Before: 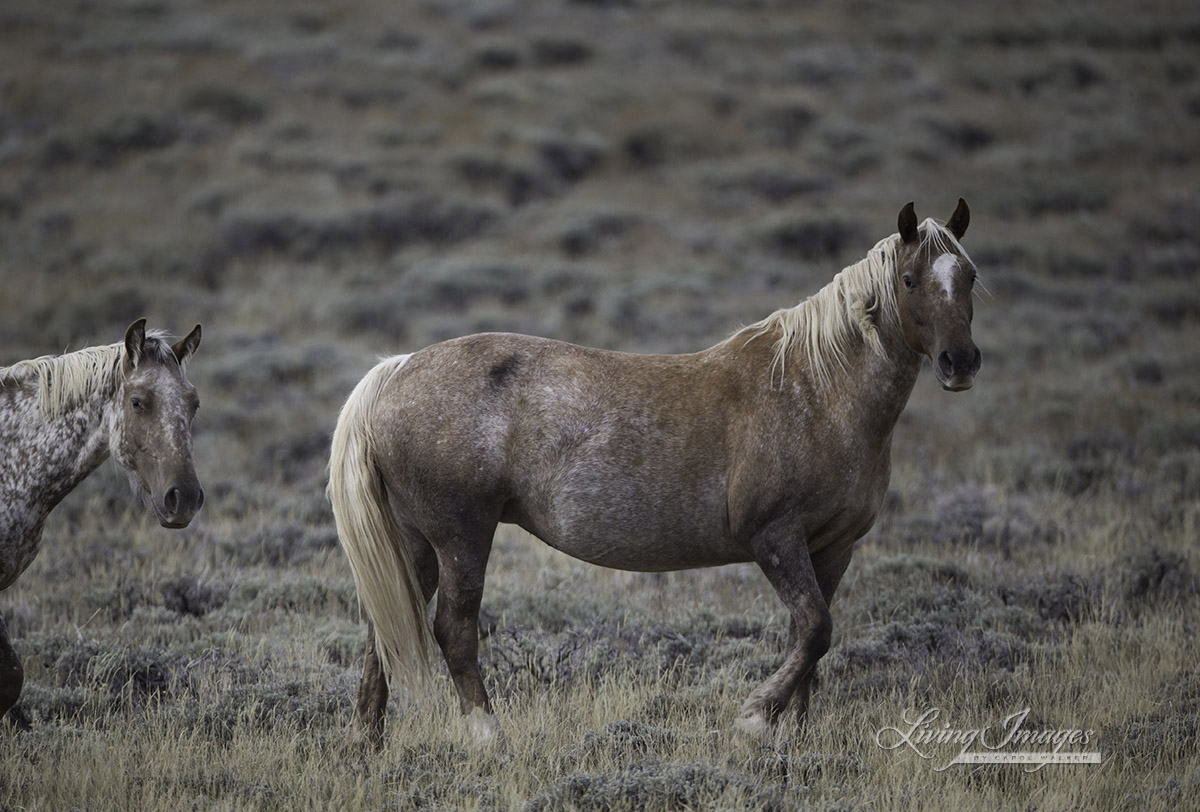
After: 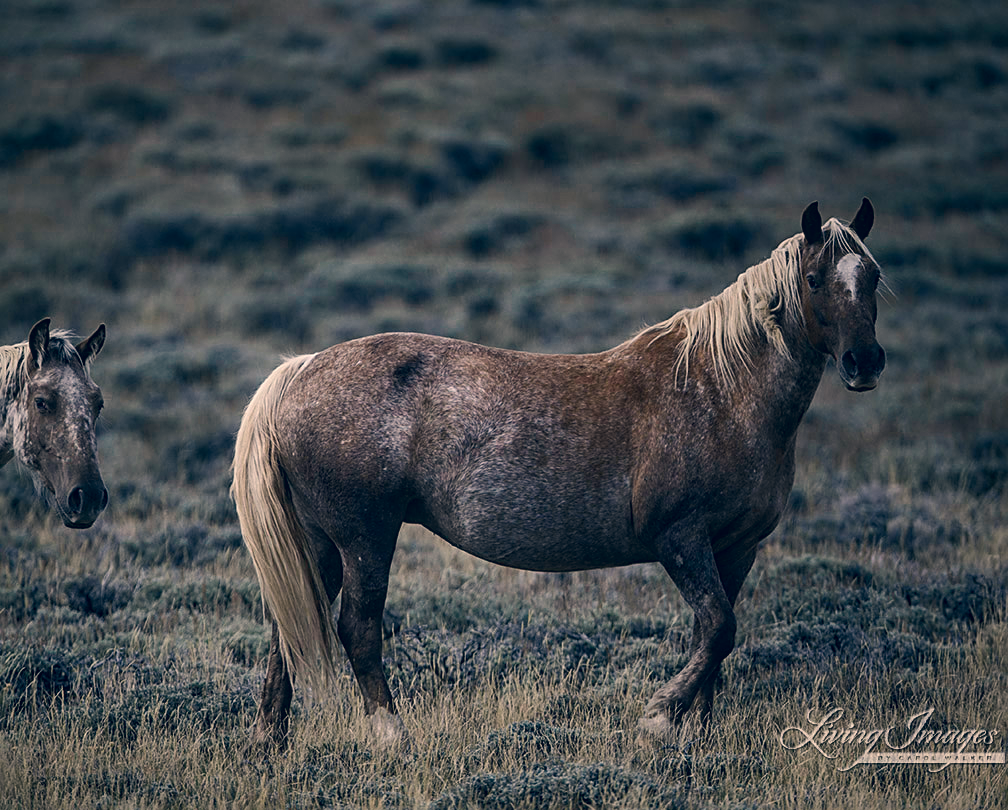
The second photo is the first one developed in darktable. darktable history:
crop: left 8.026%, right 7.374%
local contrast: detail 115%
tone equalizer: -8 EV -1.08 EV, -7 EV -1.01 EV, -6 EV -0.867 EV, -5 EV -0.578 EV, -3 EV 0.578 EV, -2 EV 0.867 EV, -1 EV 1.01 EV, +0 EV 1.08 EV, edges refinement/feathering 500, mask exposure compensation -1.57 EV, preserve details no
color balance rgb: perceptual saturation grading › global saturation 20%, perceptual saturation grading › highlights -25%, perceptual saturation grading › shadows 25%
sharpen: on, module defaults
color correction: highlights a* 10.32, highlights b* 14.66, shadows a* -9.59, shadows b* -15.02
exposure: exposure -1 EV, compensate highlight preservation false
